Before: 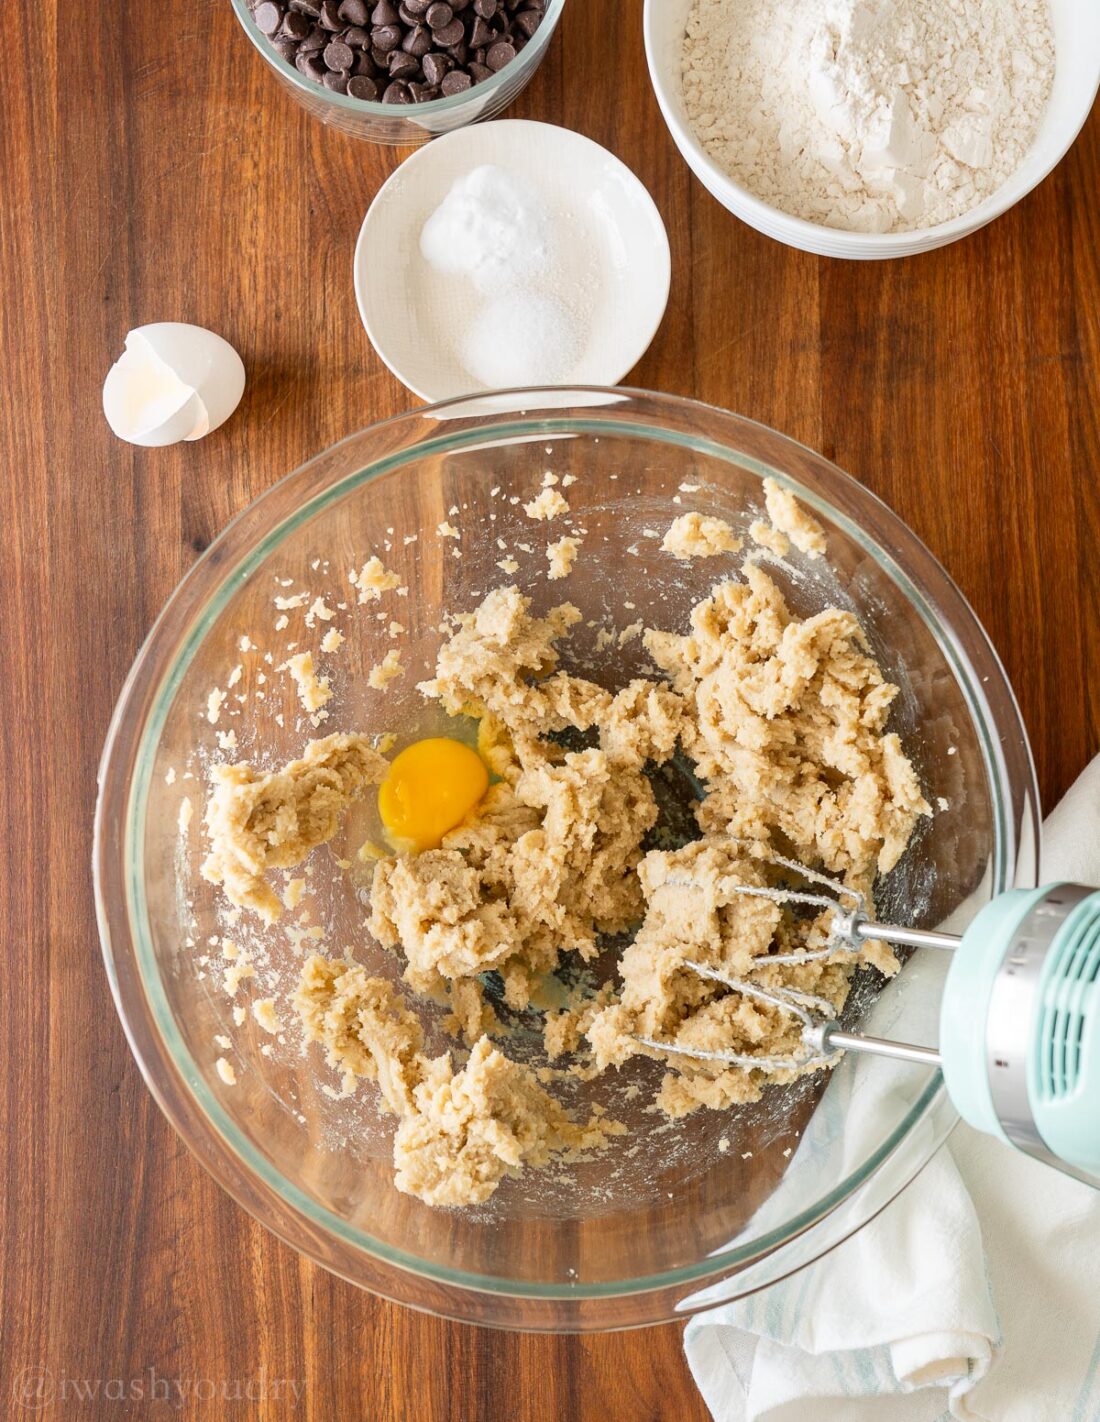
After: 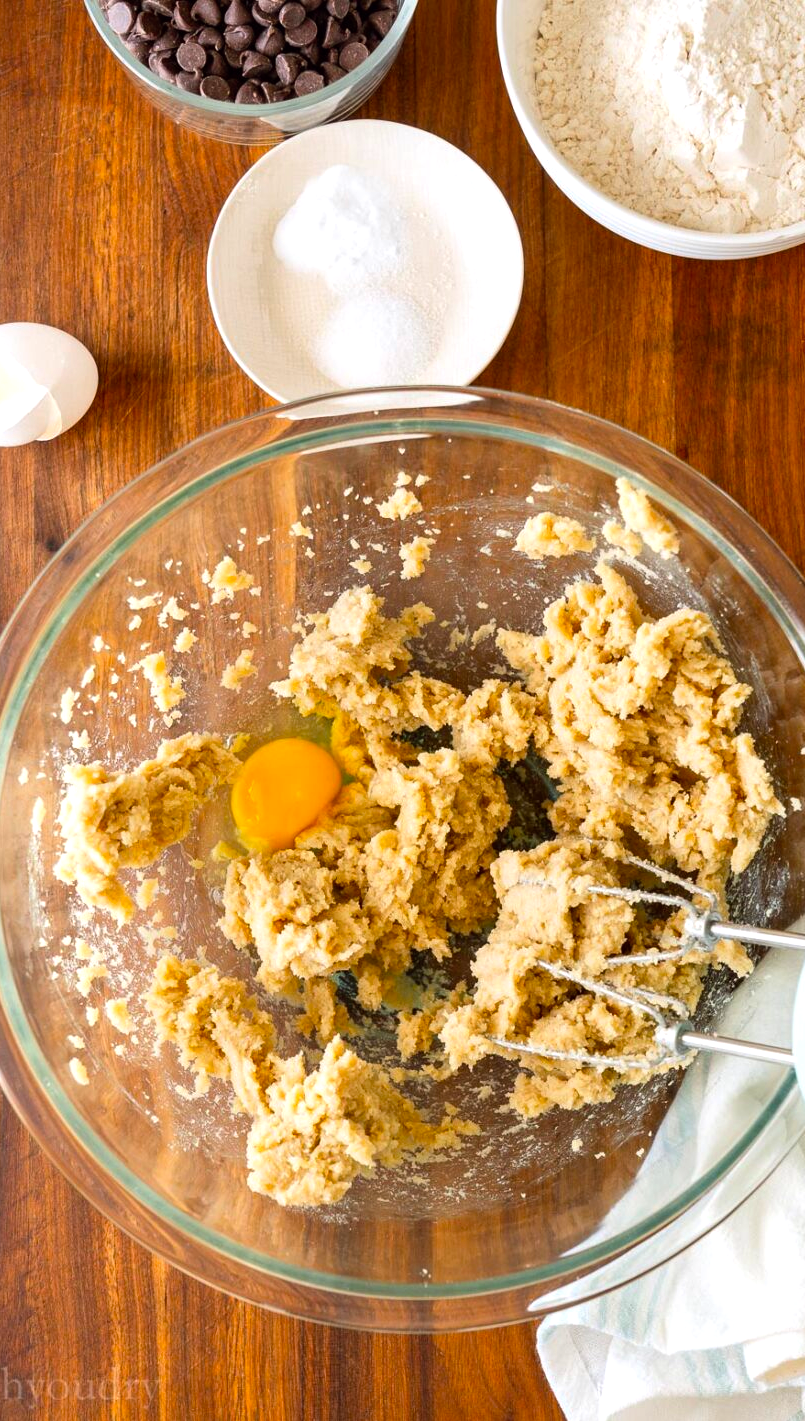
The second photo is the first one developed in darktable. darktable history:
crop: left 13.443%, right 13.31%
color balance: lift [1, 1.001, 0.999, 1.001], gamma [1, 1.004, 1.007, 0.993], gain [1, 0.991, 0.987, 1.013], contrast 10%, output saturation 120%
